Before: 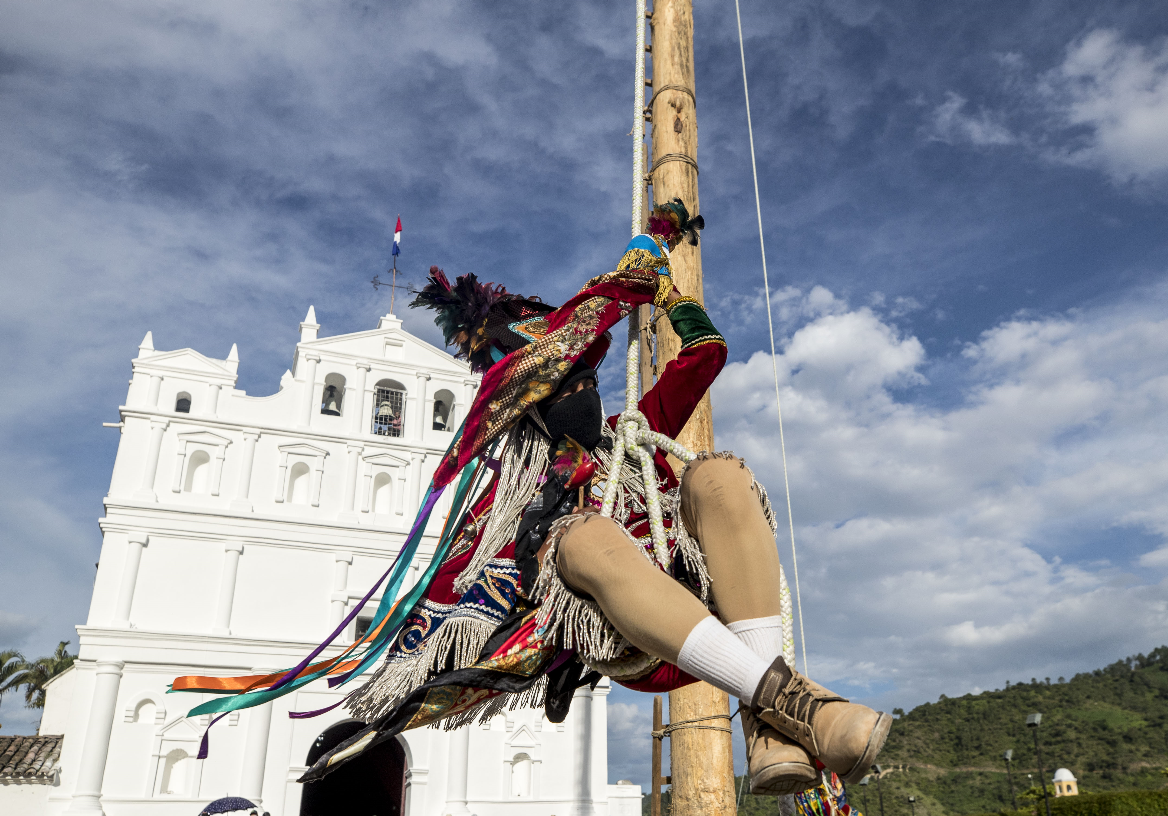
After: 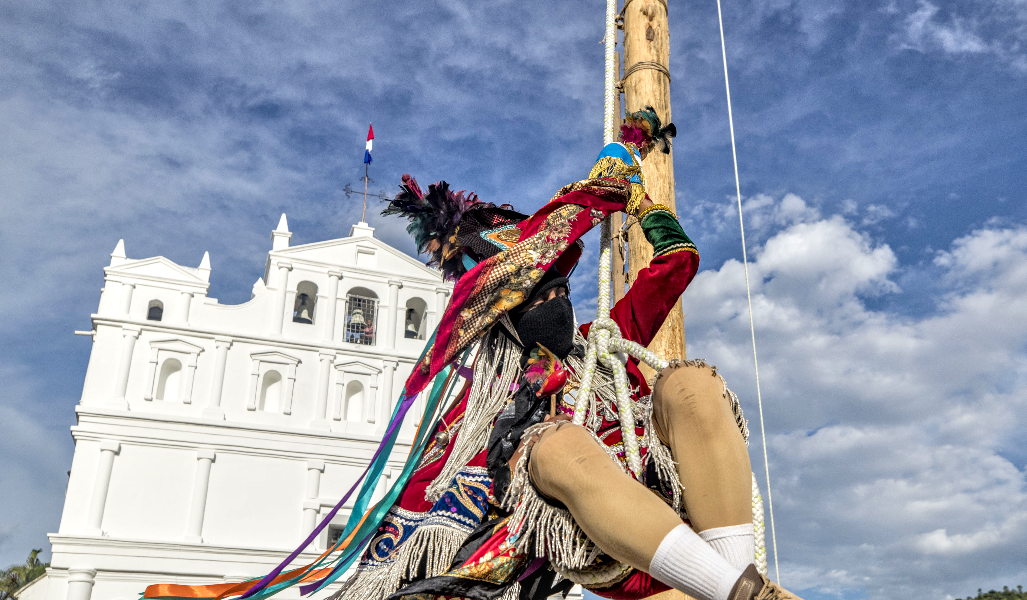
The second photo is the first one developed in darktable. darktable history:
tone equalizer: -7 EV 0.15 EV, -6 EV 0.6 EV, -5 EV 1.15 EV, -4 EV 1.33 EV, -3 EV 1.15 EV, -2 EV 0.6 EV, -1 EV 0.15 EV, mask exposure compensation -0.5 EV
crop and rotate: left 2.425%, top 11.305%, right 9.6%, bottom 15.08%
haze removal: adaptive false
local contrast: on, module defaults
